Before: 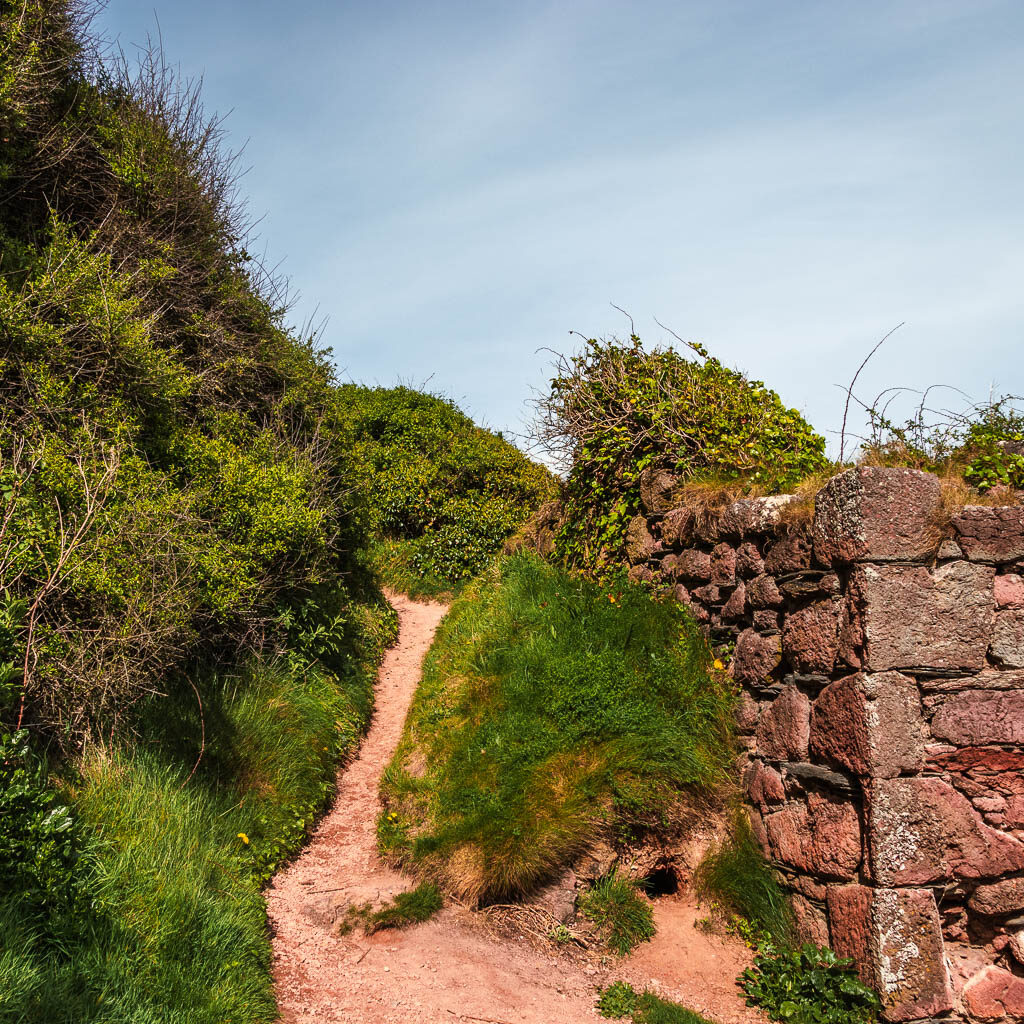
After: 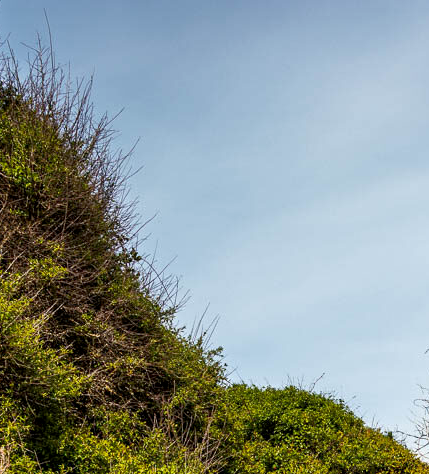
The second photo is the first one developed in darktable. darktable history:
crop and rotate: left 10.817%, top 0.062%, right 47.194%, bottom 53.626%
exposure: black level correction 0.005, exposure 0.001 EV, compensate highlight preservation false
